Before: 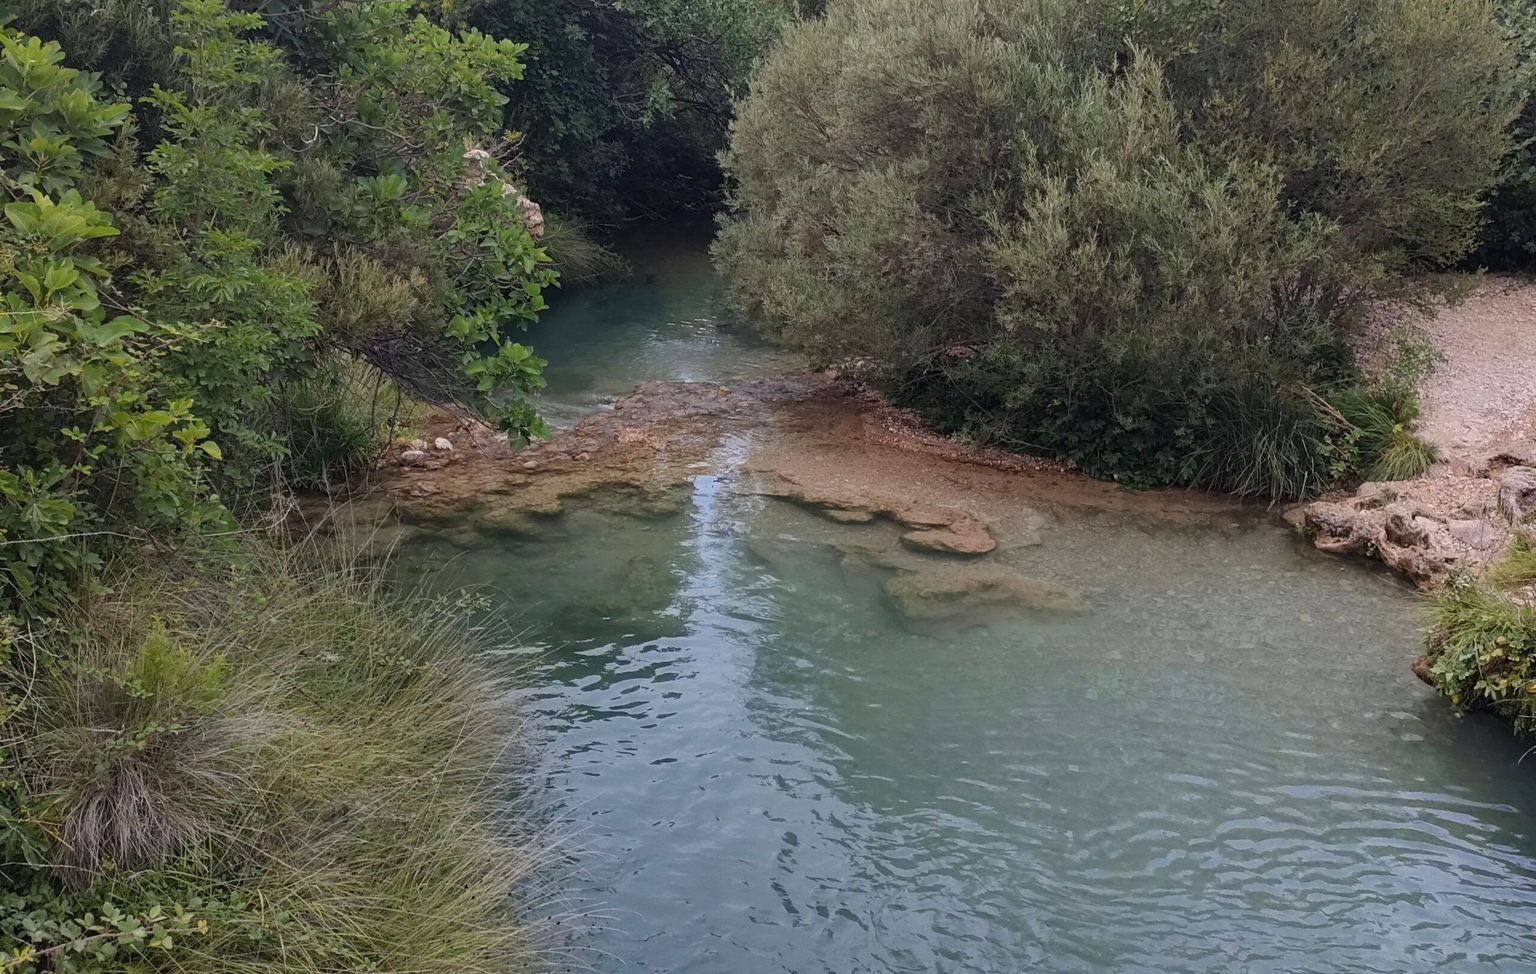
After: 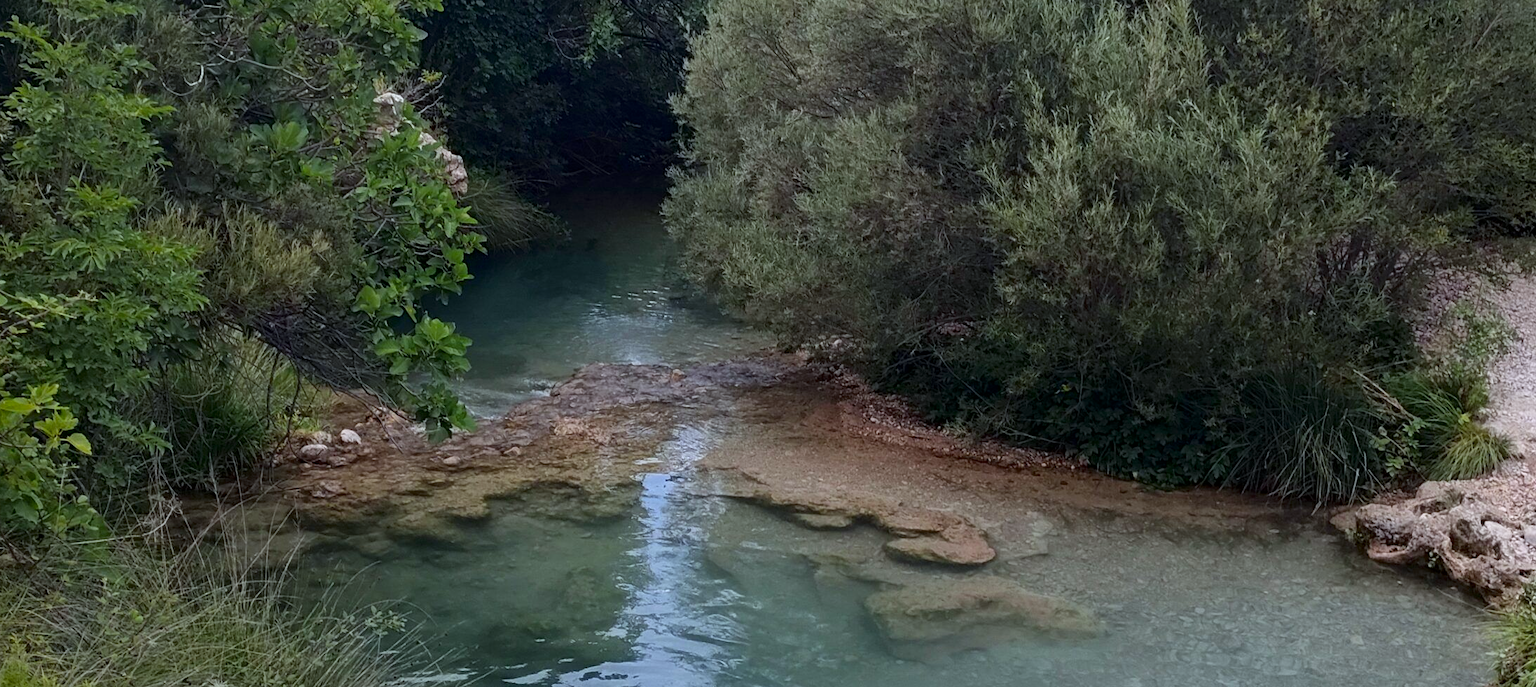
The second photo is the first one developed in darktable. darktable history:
shadows and highlights: shadows -62.32, white point adjustment -5.22, highlights 61.59
tone equalizer: on, module defaults
local contrast: mode bilateral grid, contrast 20, coarseness 50, detail 120%, midtone range 0.2
crop and rotate: left 9.345%, top 7.22%, right 4.982%, bottom 32.331%
white balance: red 0.925, blue 1.046
color balance rgb: perceptual saturation grading › global saturation 10%, global vibrance 10%
